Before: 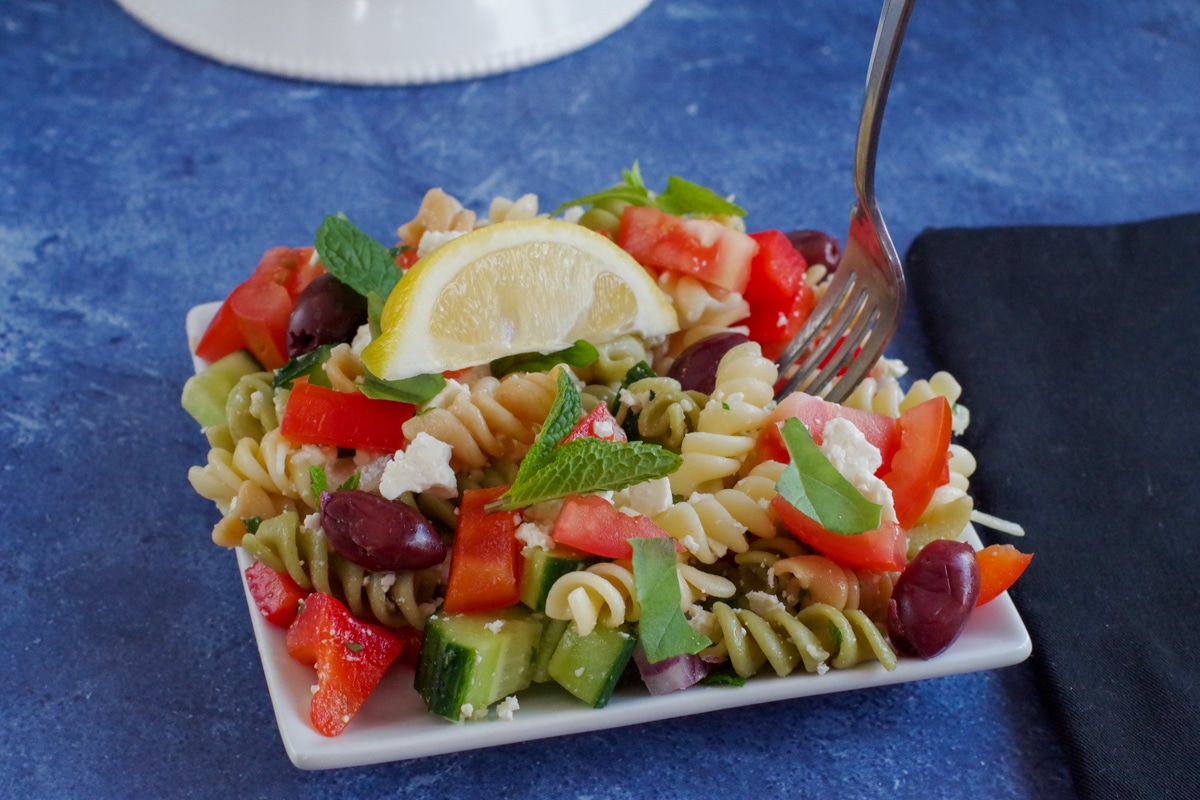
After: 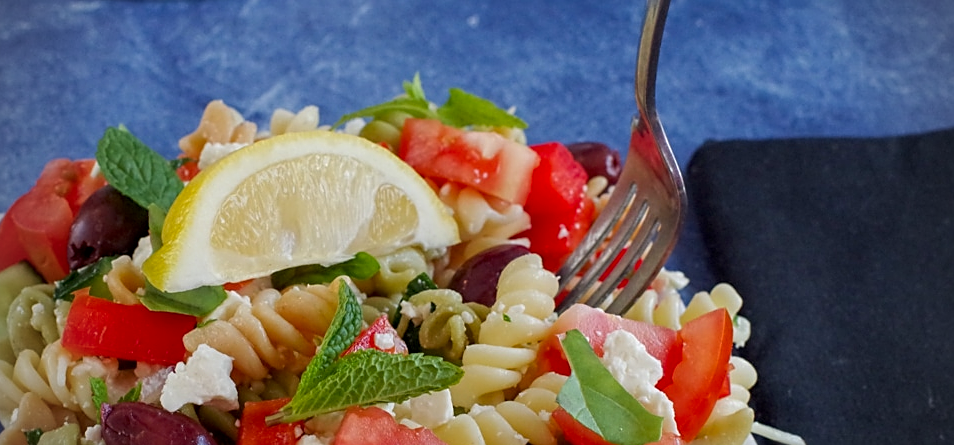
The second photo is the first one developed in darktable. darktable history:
crop: left 18.295%, top 11.105%, right 2.192%, bottom 33.18%
vignetting: unbound false
color zones: curves: ch1 [(0, 0.523) (0.143, 0.545) (0.286, 0.52) (0.429, 0.506) (0.571, 0.503) (0.714, 0.503) (0.857, 0.508) (1, 0.523)], mix 26.25%
local contrast: highlights 103%, shadows 102%, detail 120%, midtone range 0.2
sharpen: on, module defaults
